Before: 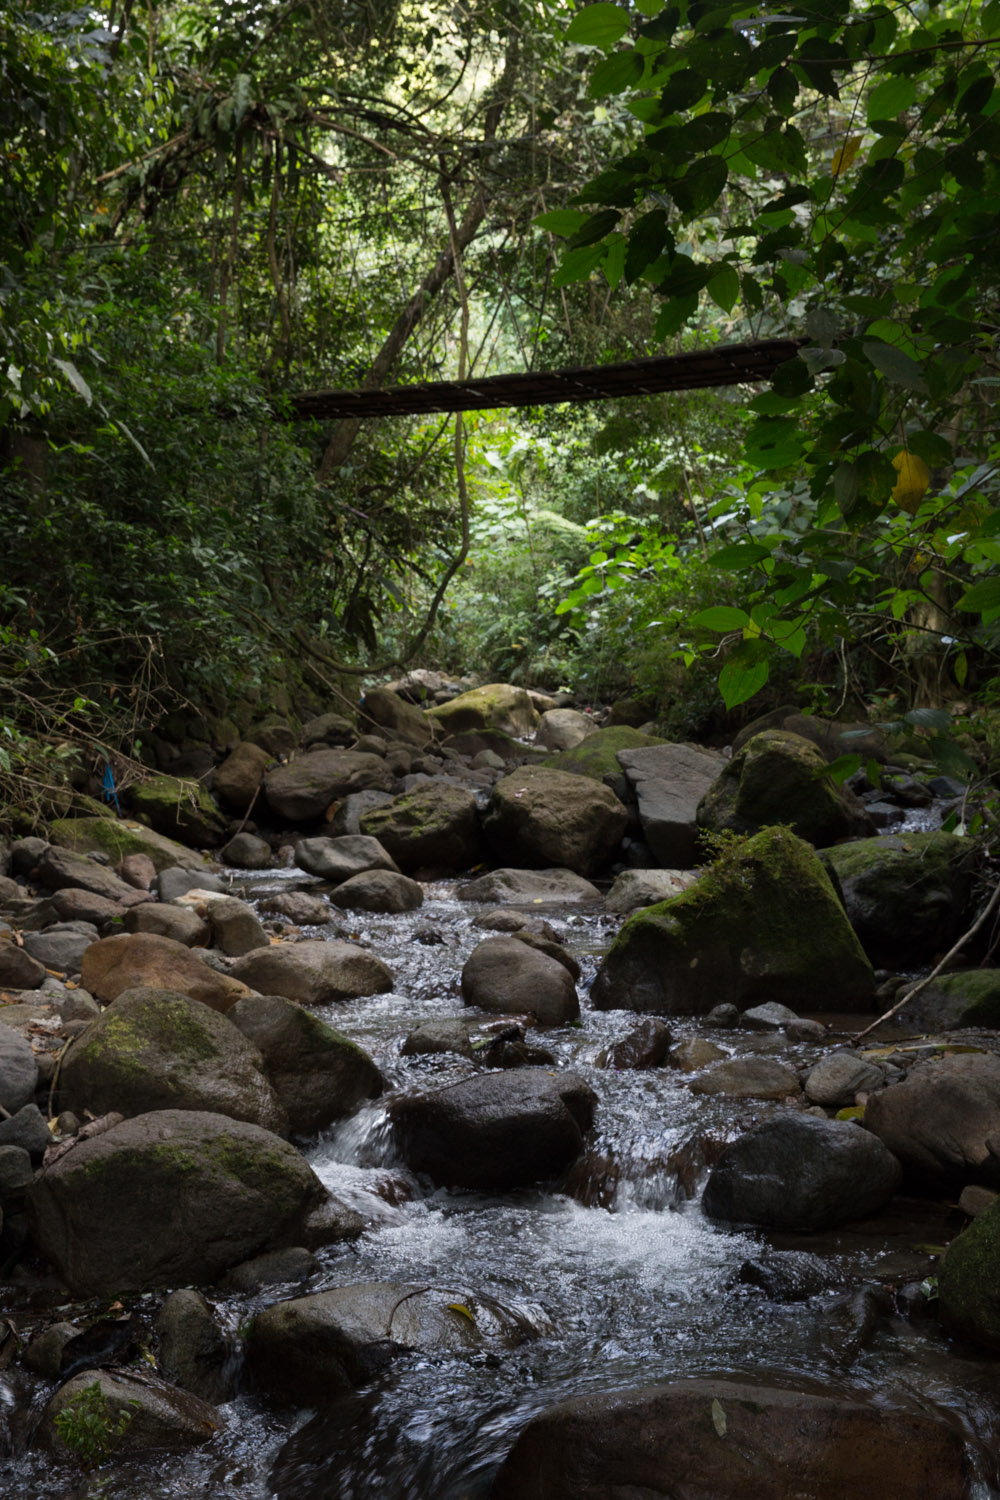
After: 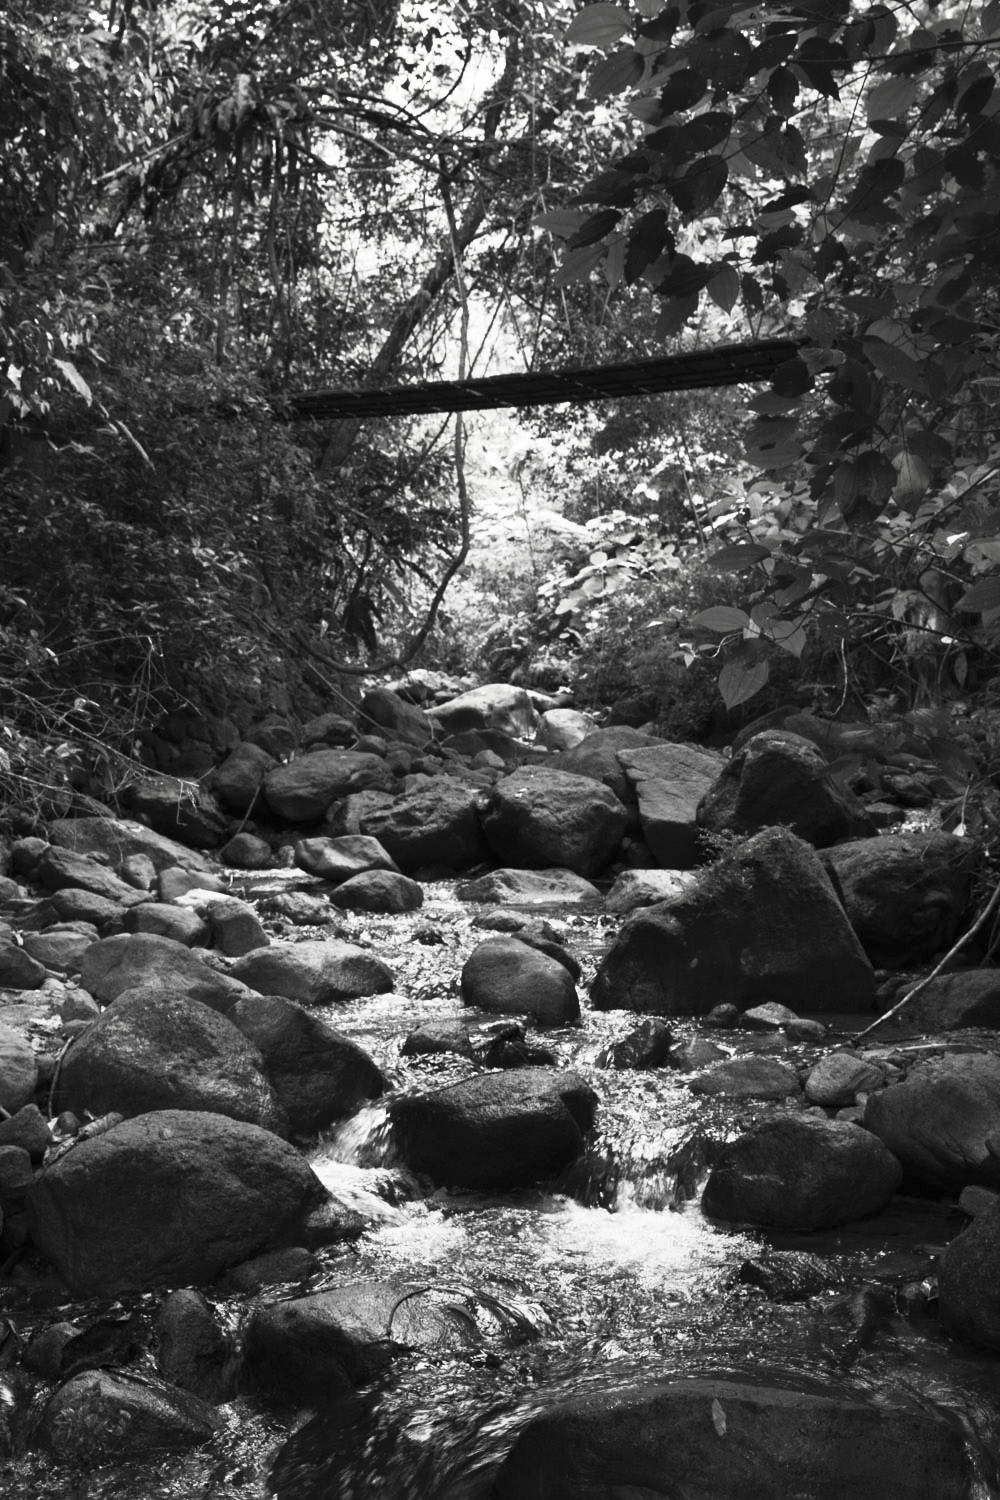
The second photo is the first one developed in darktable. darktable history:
tone equalizer: edges refinement/feathering 500, mask exposure compensation -1.57 EV, preserve details guided filter
contrast brightness saturation: contrast 0.519, brightness 0.466, saturation -0.983
